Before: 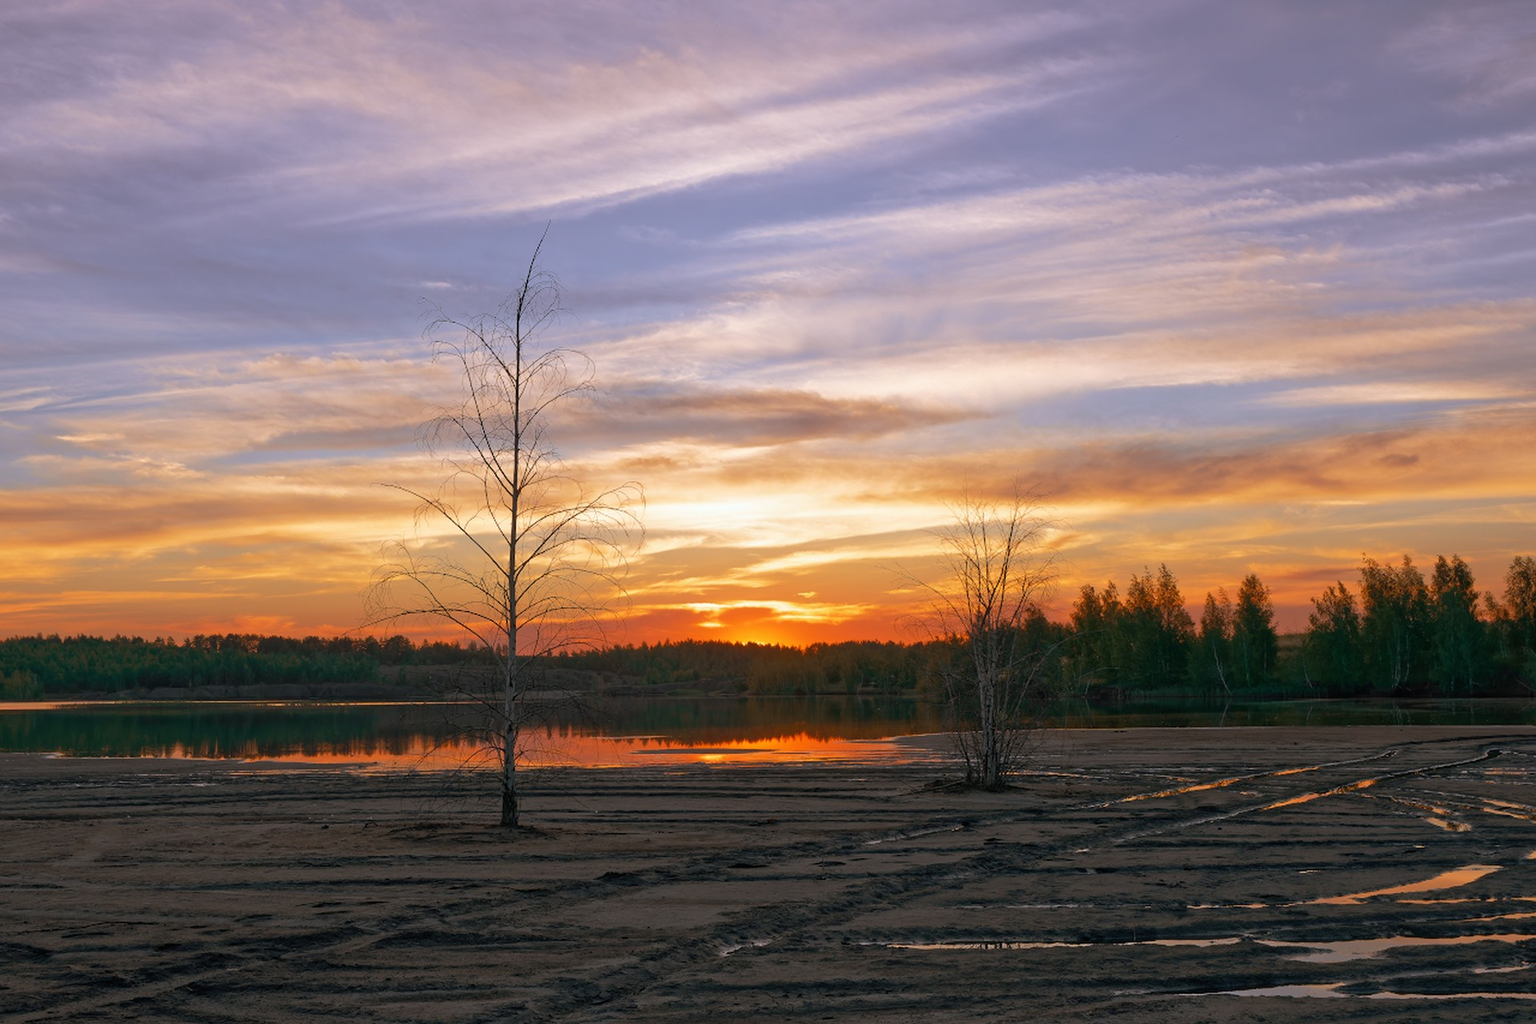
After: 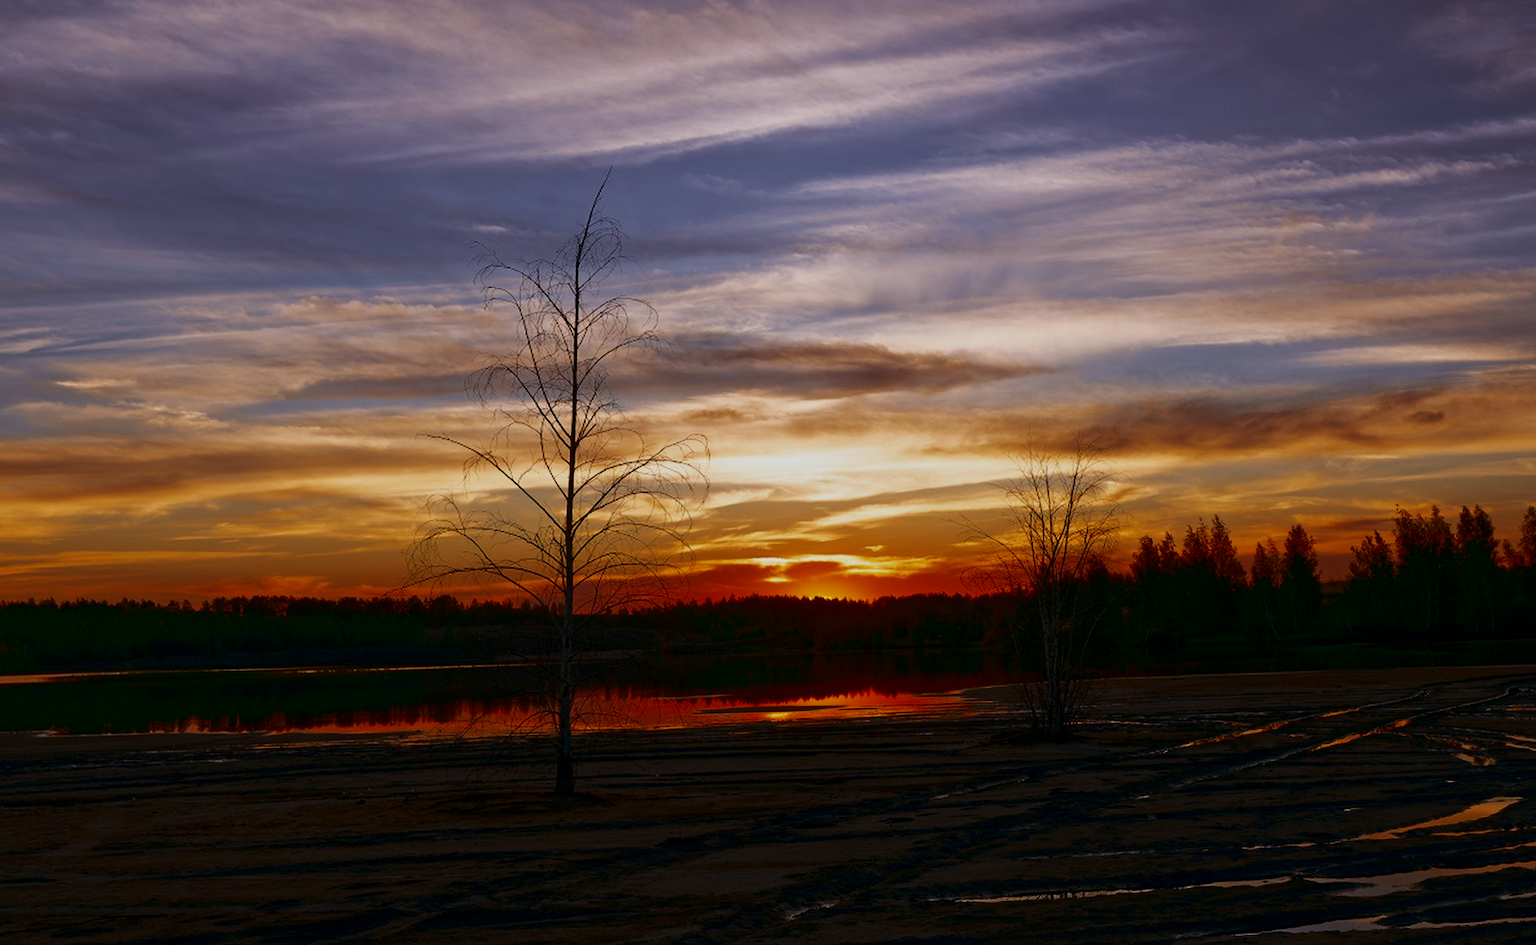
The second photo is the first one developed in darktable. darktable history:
contrast brightness saturation: contrast 0.24, brightness -0.24, saturation 0.14
rotate and perspective: rotation -0.013°, lens shift (vertical) -0.027, lens shift (horizontal) 0.178, crop left 0.016, crop right 0.989, crop top 0.082, crop bottom 0.918
exposure: exposure -0.582 EV, compensate highlight preservation false
